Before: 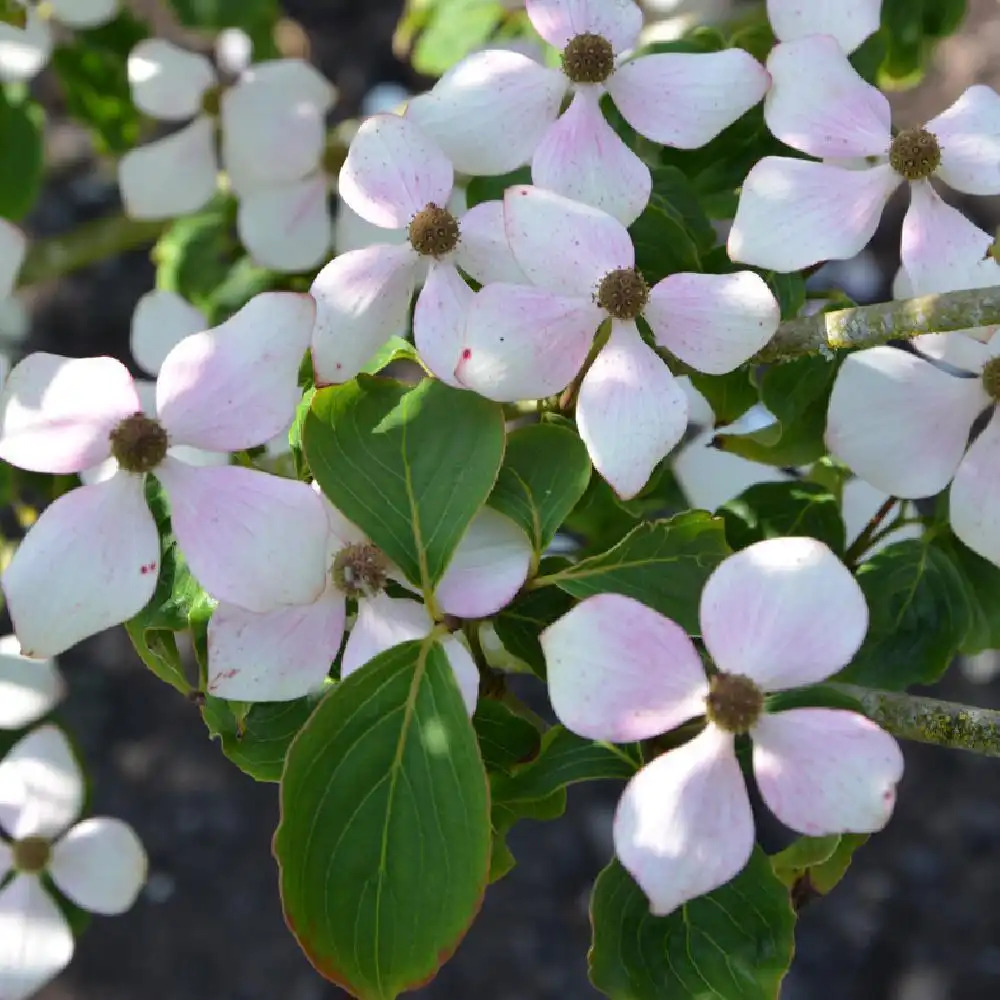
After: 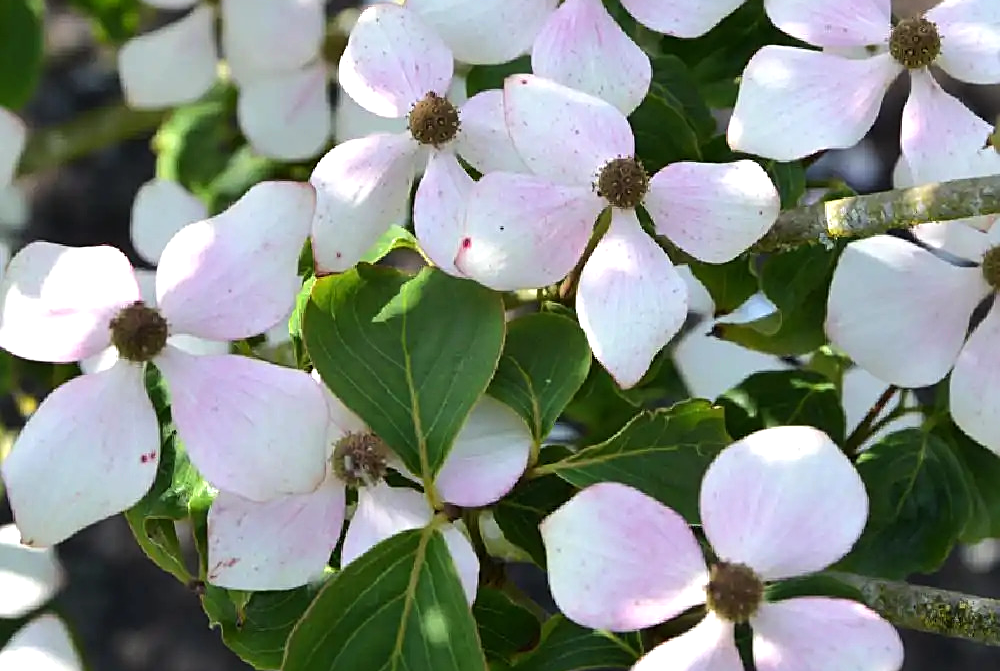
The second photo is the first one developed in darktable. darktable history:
crop: top 11.149%, bottom 21.689%
tone equalizer: -8 EV -0.416 EV, -7 EV -0.422 EV, -6 EV -0.307 EV, -5 EV -0.236 EV, -3 EV 0.213 EV, -2 EV 0.314 EV, -1 EV 0.386 EV, +0 EV 0.436 EV, edges refinement/feathering 500, mask exposure compensation -1.57 EV, preserve details no
sharpen: on, module defaults
